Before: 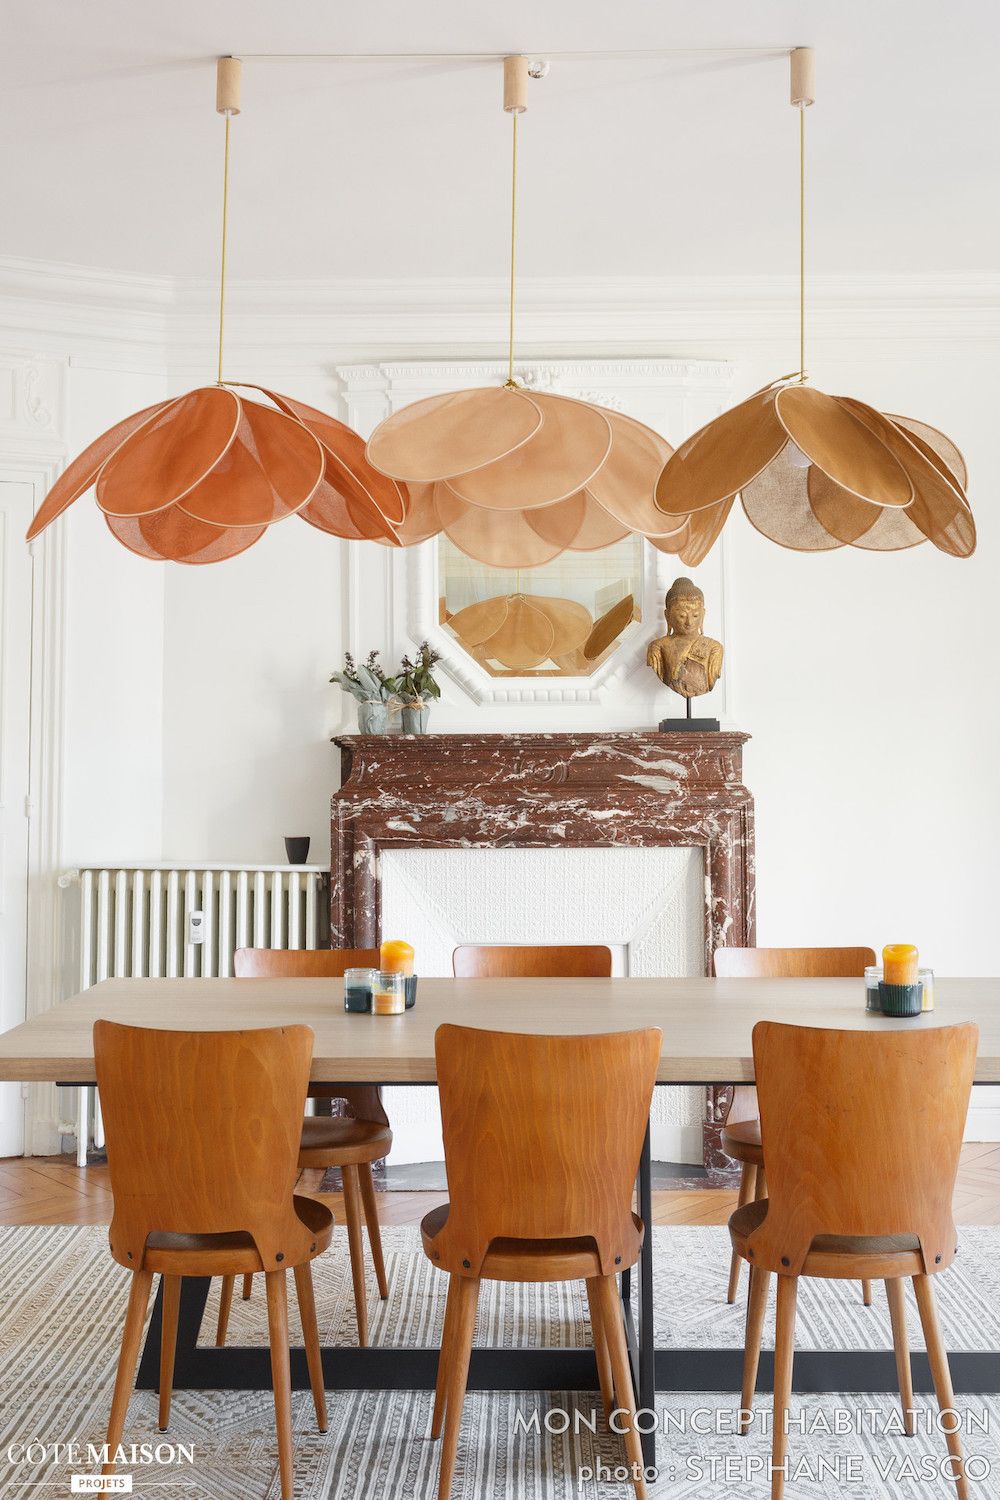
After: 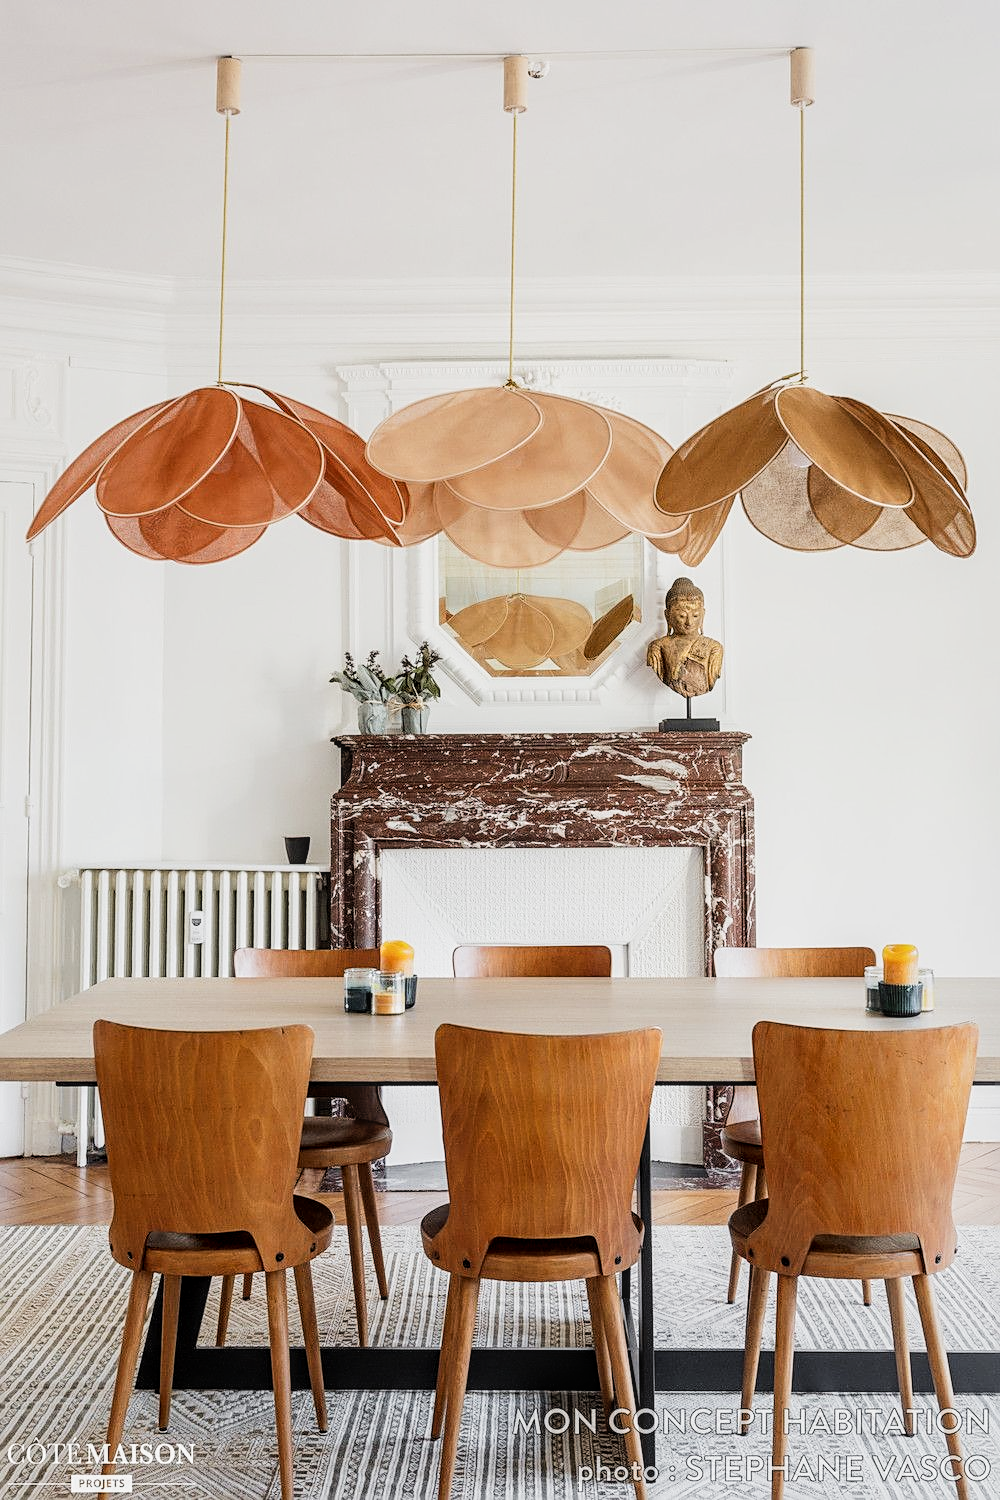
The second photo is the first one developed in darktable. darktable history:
filmic rgb: black relative exposure -5.12 EV, white relative exposure 3.53 EV, hardness 3.19, contrast 1.394, highlights saturation mix -48.93%, contrast in shadows safe
sharpen: on, module defaults
local contrast: on, module defaults
